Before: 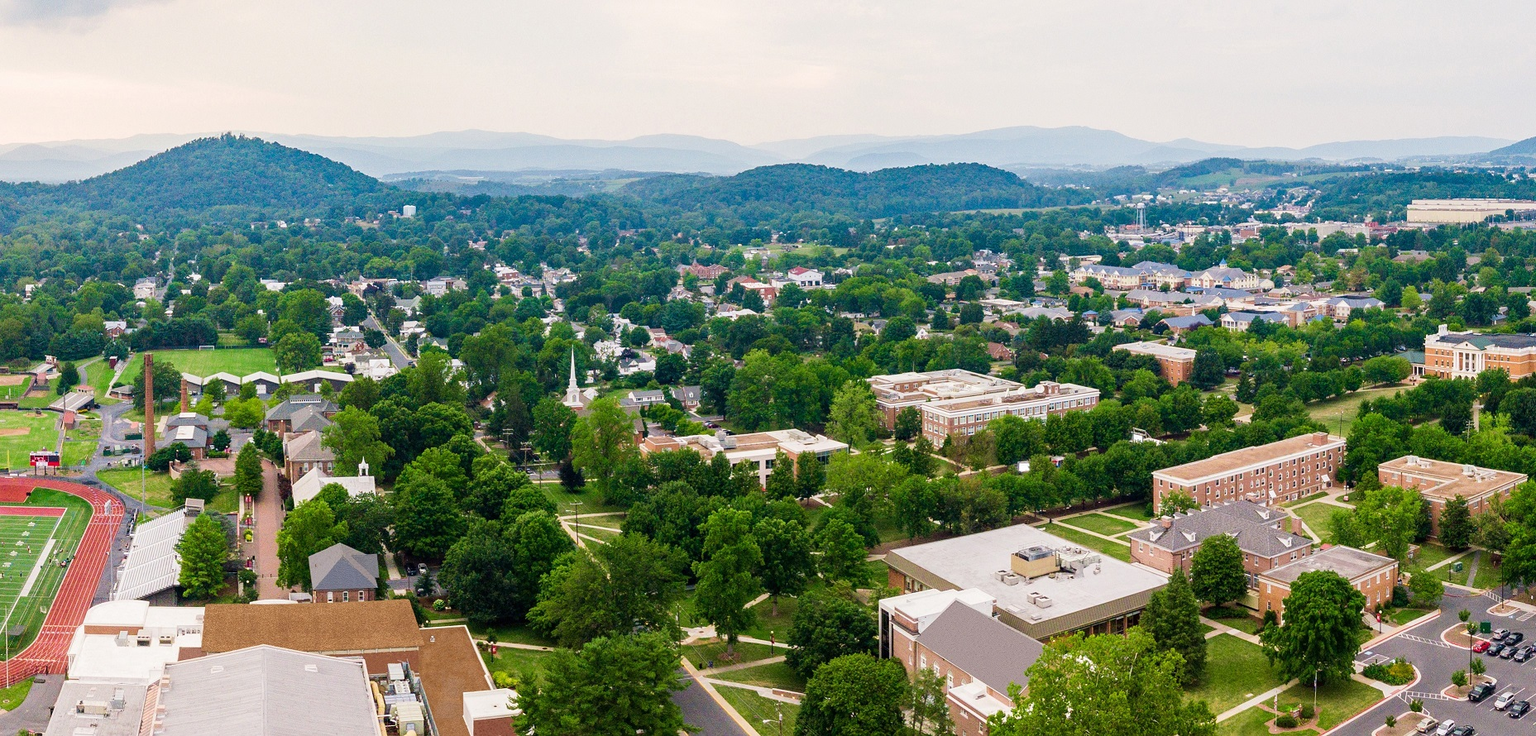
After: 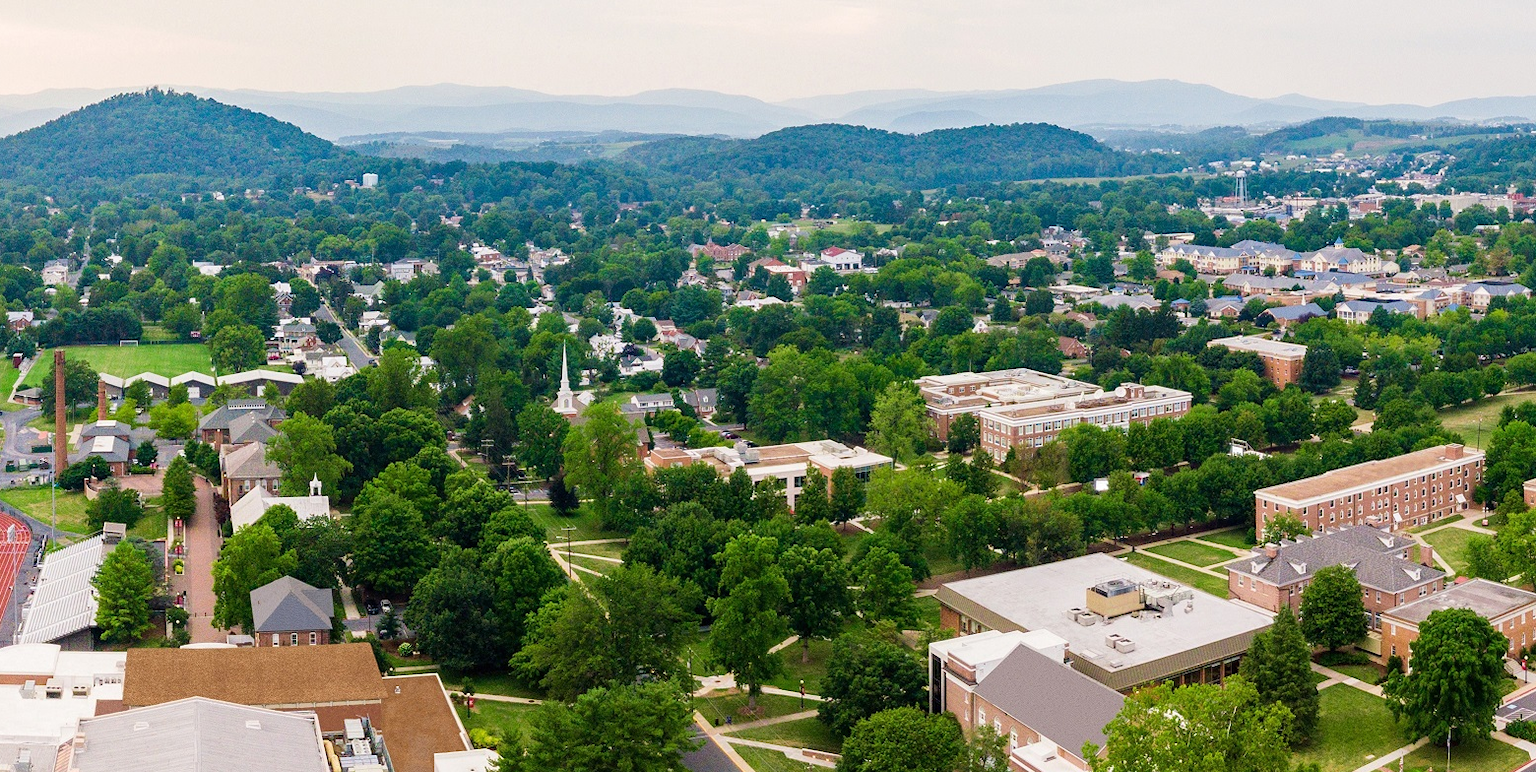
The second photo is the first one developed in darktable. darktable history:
crop: left 6.446%, top 8.188%, right 9.538%, bottom 3.548%
exposure: compensate highlight preservation false
